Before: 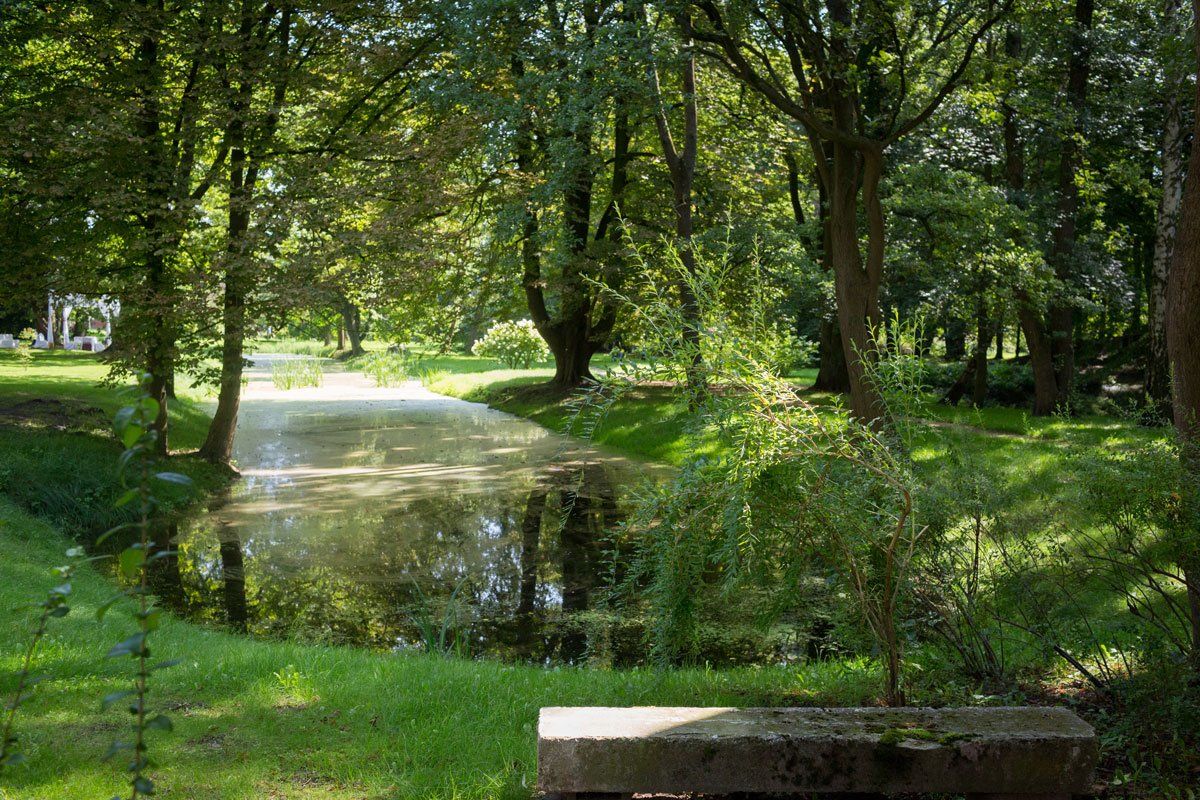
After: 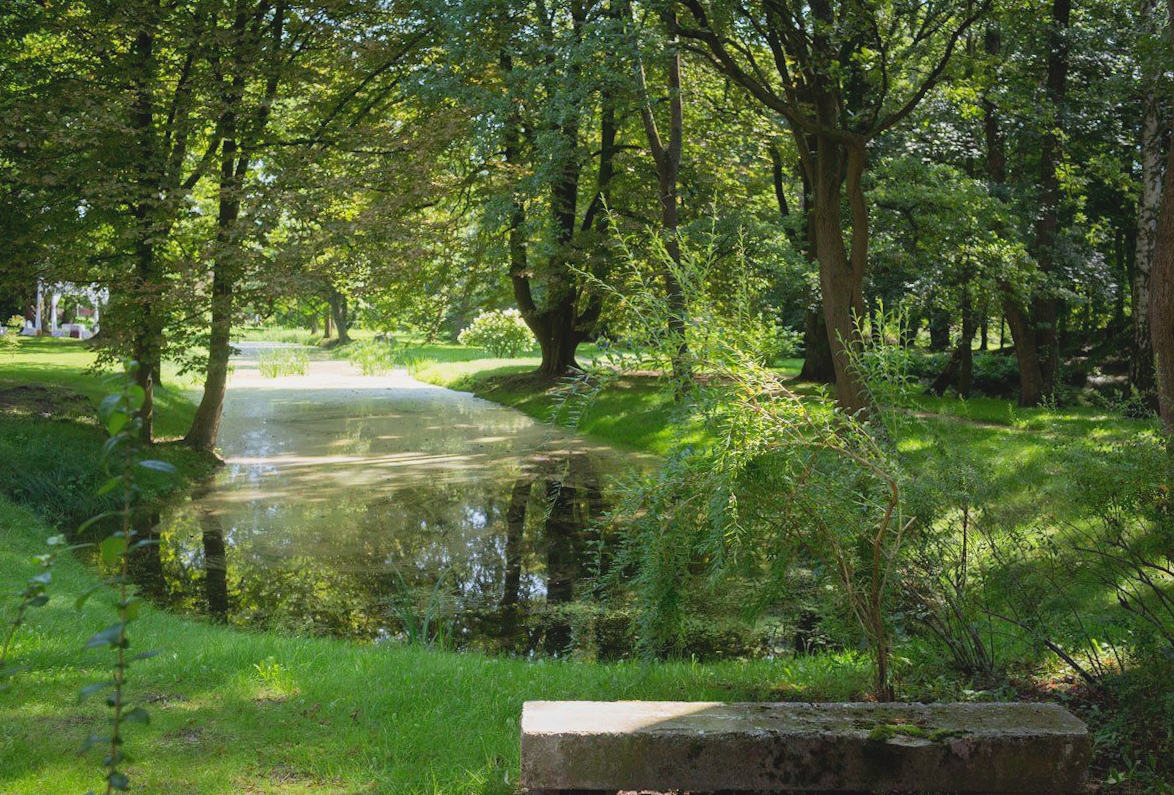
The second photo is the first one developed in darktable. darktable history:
contrast brightness saturation: contrast -0.1, brightness 0.05, saturation 0.08
color balance rgb: linear chroma grading › shadows -3%, linear chroma grading › highlights -4%
rotate and perspective: rotation 0.226°, lens shift (vertical) -0.042, crop left 0.023, crop right 0.982, crop top 0.006, crop bottom 0.994
